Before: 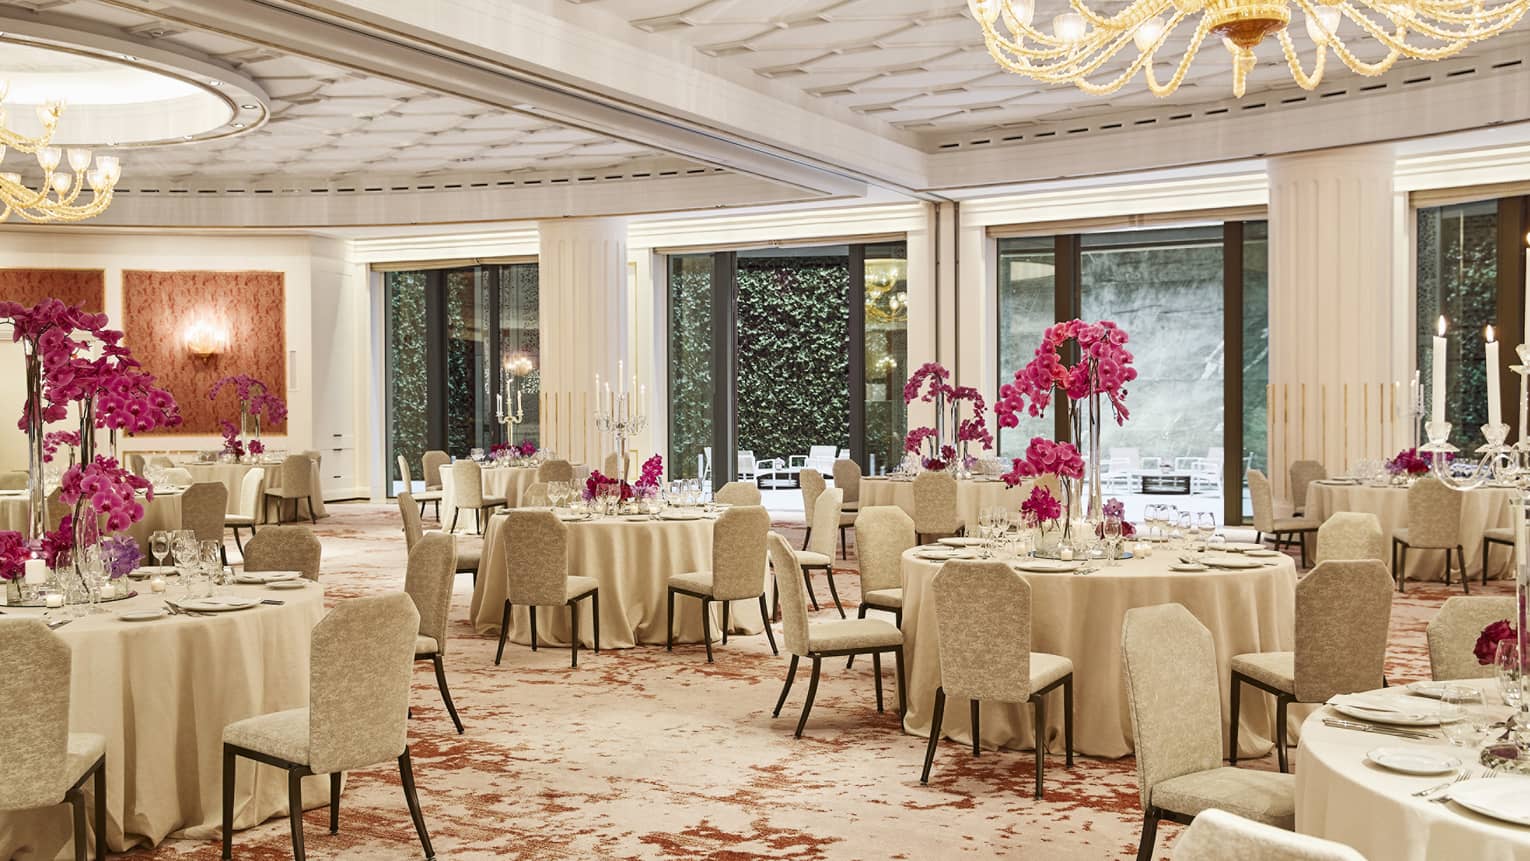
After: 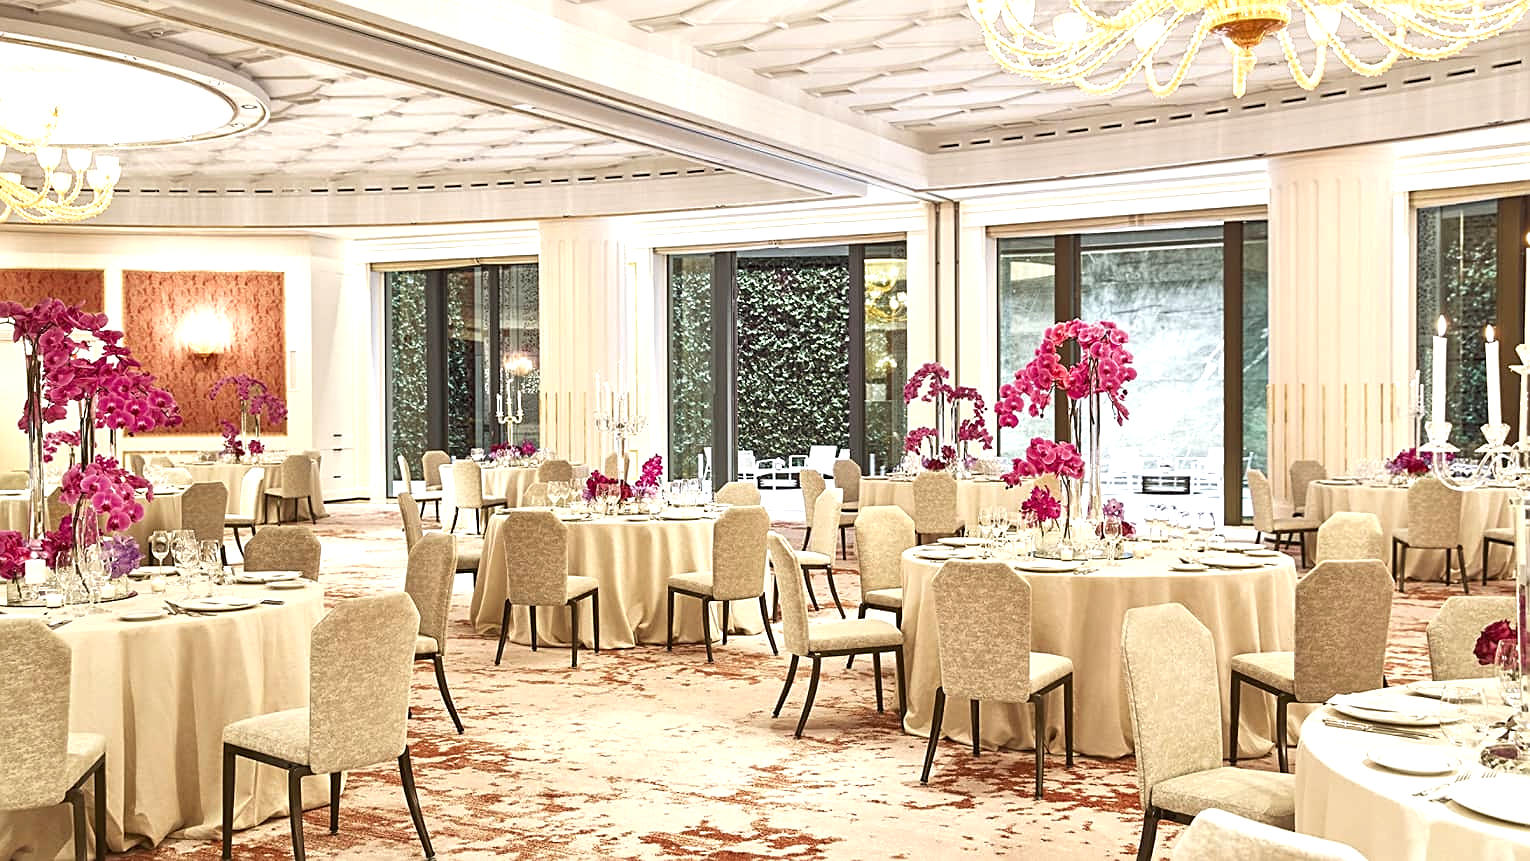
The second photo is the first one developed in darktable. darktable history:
sharpen: on, module defaults
exposure: black level correction 0, exposure 0.693 EV, compensate exposure bias true, compensate highlight preservation false
